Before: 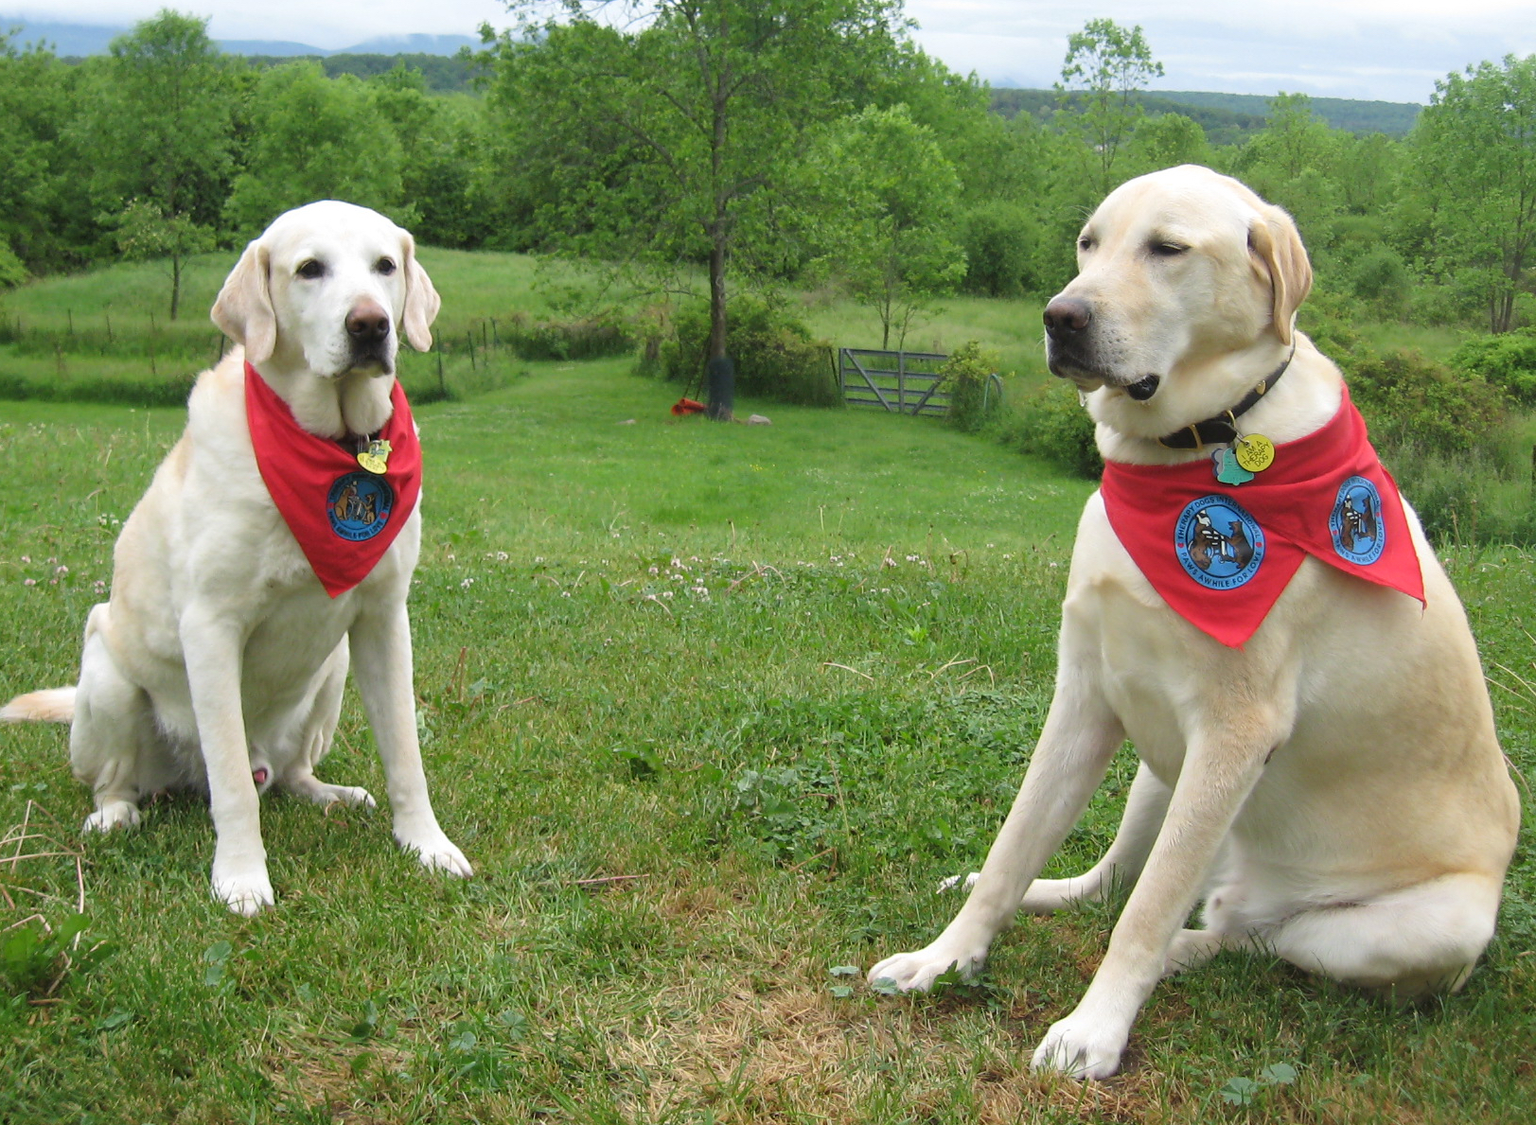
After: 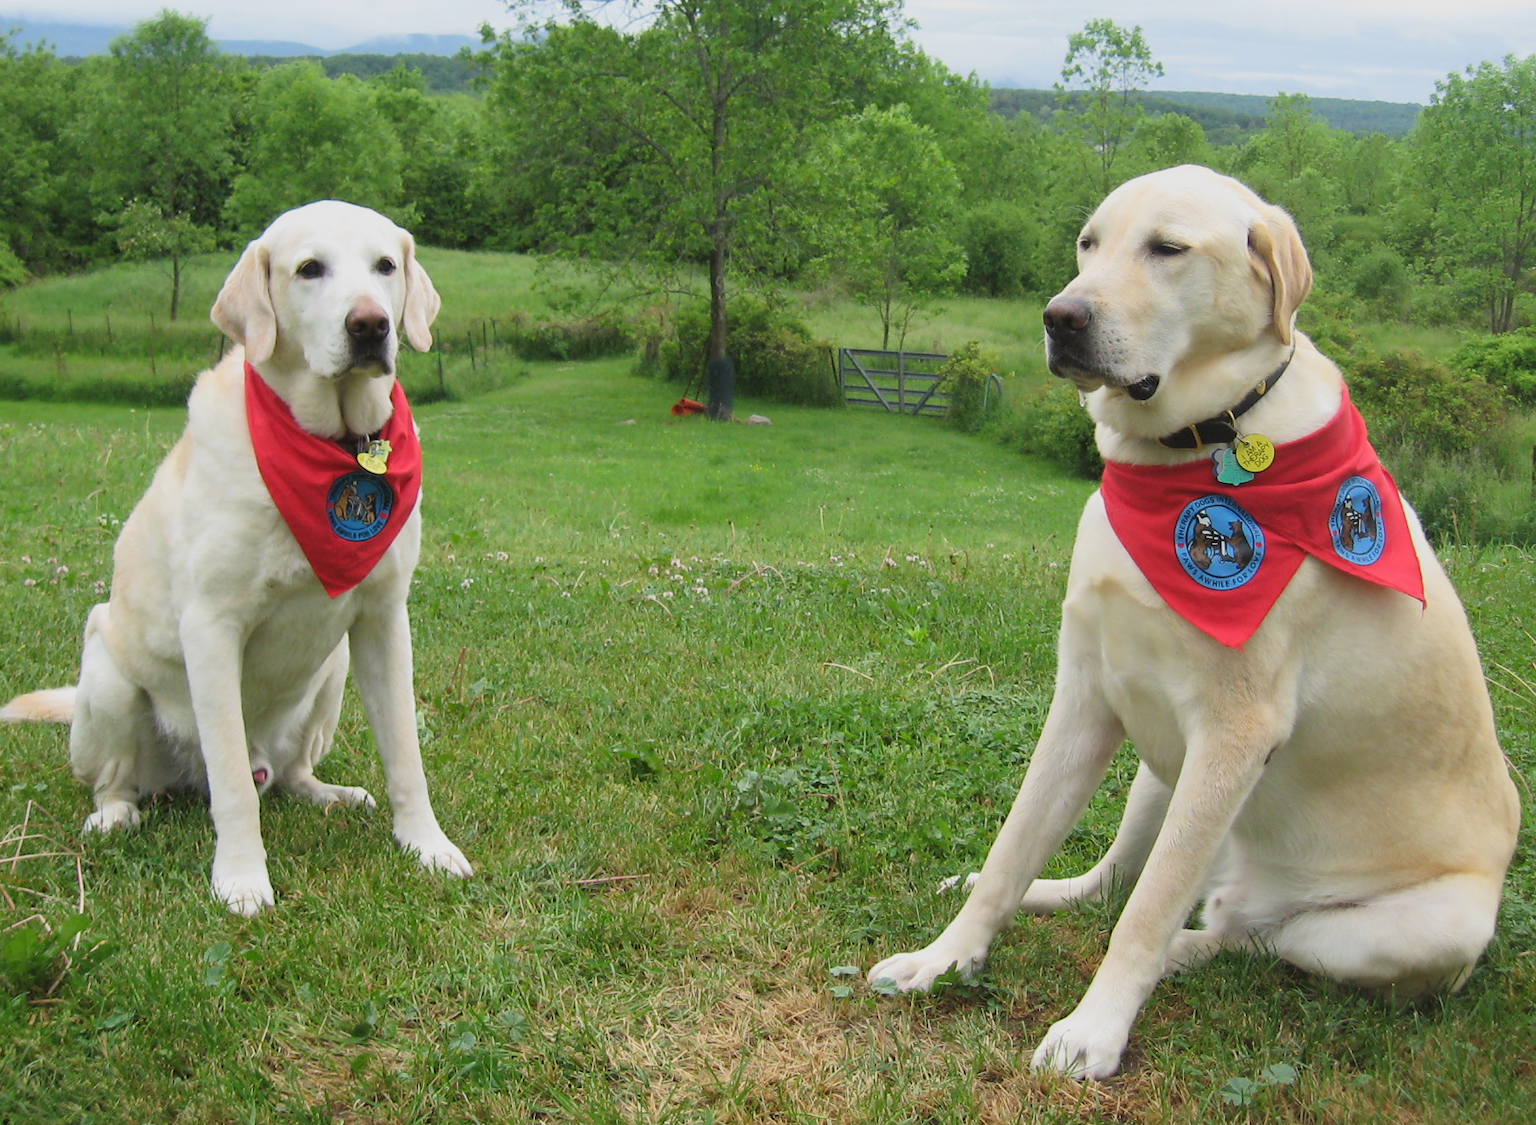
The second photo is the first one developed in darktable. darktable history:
tone equalizer: -8 EV -0.002 EV, -7 EV 0.004 EV, -6 EV -0.029 EV, -5 EV 0.009 EV, -4 EV -0.022 EV, -3 EV 0.005 EV, -2 EV -0.044 EV, -1 EV -0.287 EV, +0 EV -0.583 EV, edges refinement/feathering 500, mask exposure compensation -1.57 EV, preserve details no
